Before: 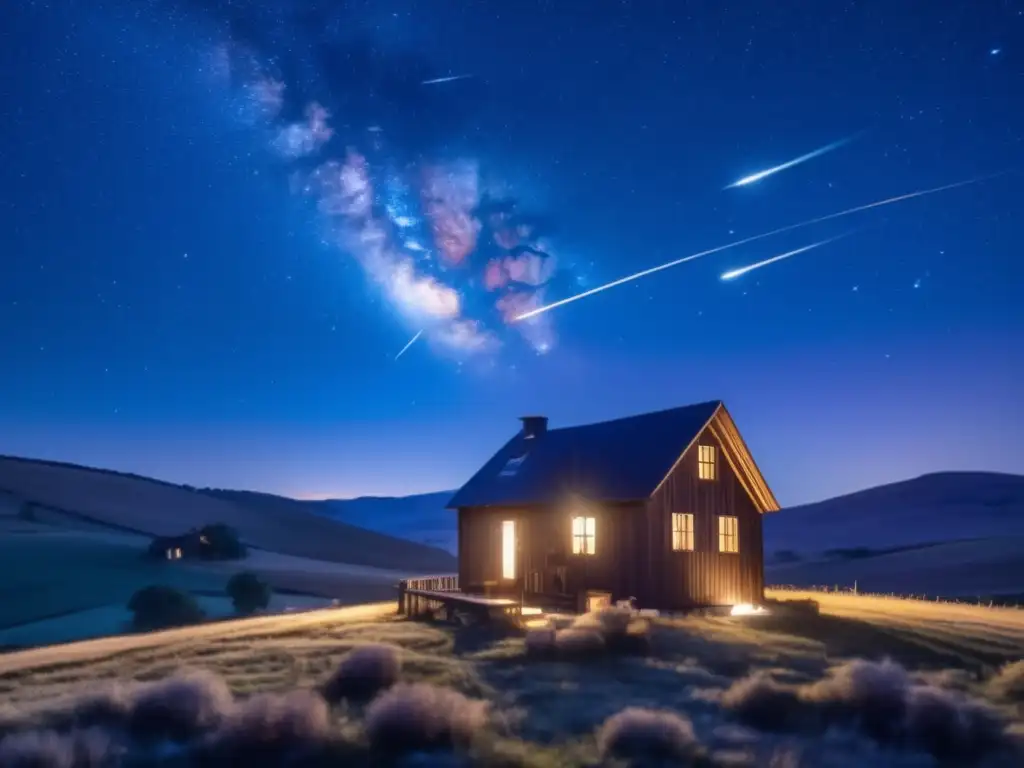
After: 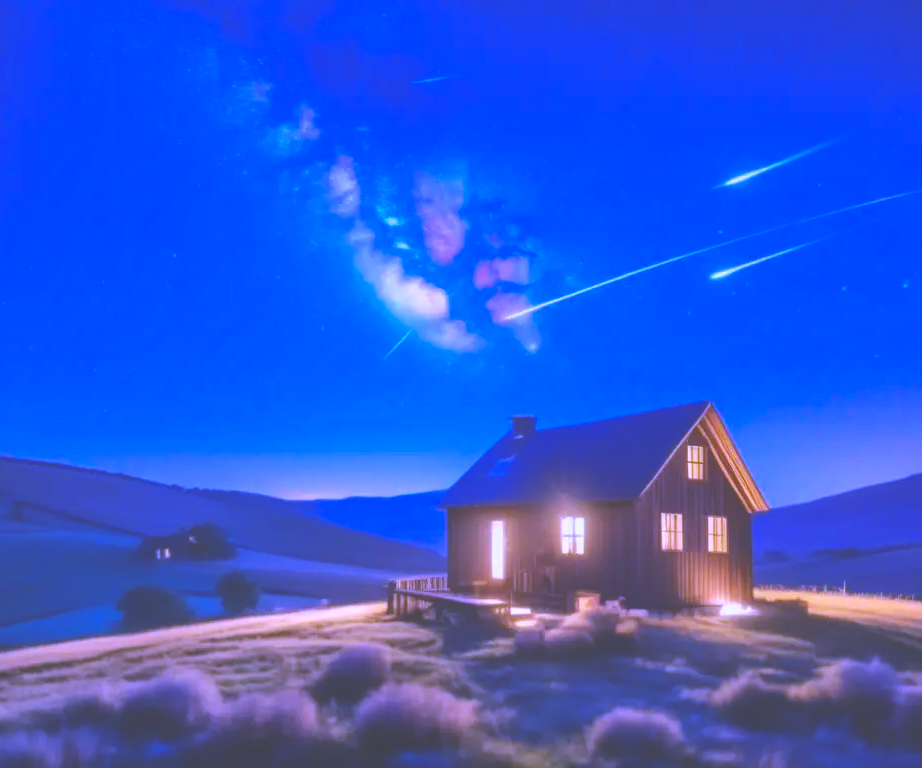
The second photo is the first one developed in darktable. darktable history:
white balance: red 0.98, blue 1.61
color balance rgb: perceptual saturation grading › global saturation 25%, perceptual brilliance grading › mid-tones 10%, perceptual brilliance grading › shadows 15%, global vibrance 20%
crop and rotate: left 1.088%, right 8.807%
exposure: black level correction -0.041, exposure 0.064 EV, compensate highlight preservation false
